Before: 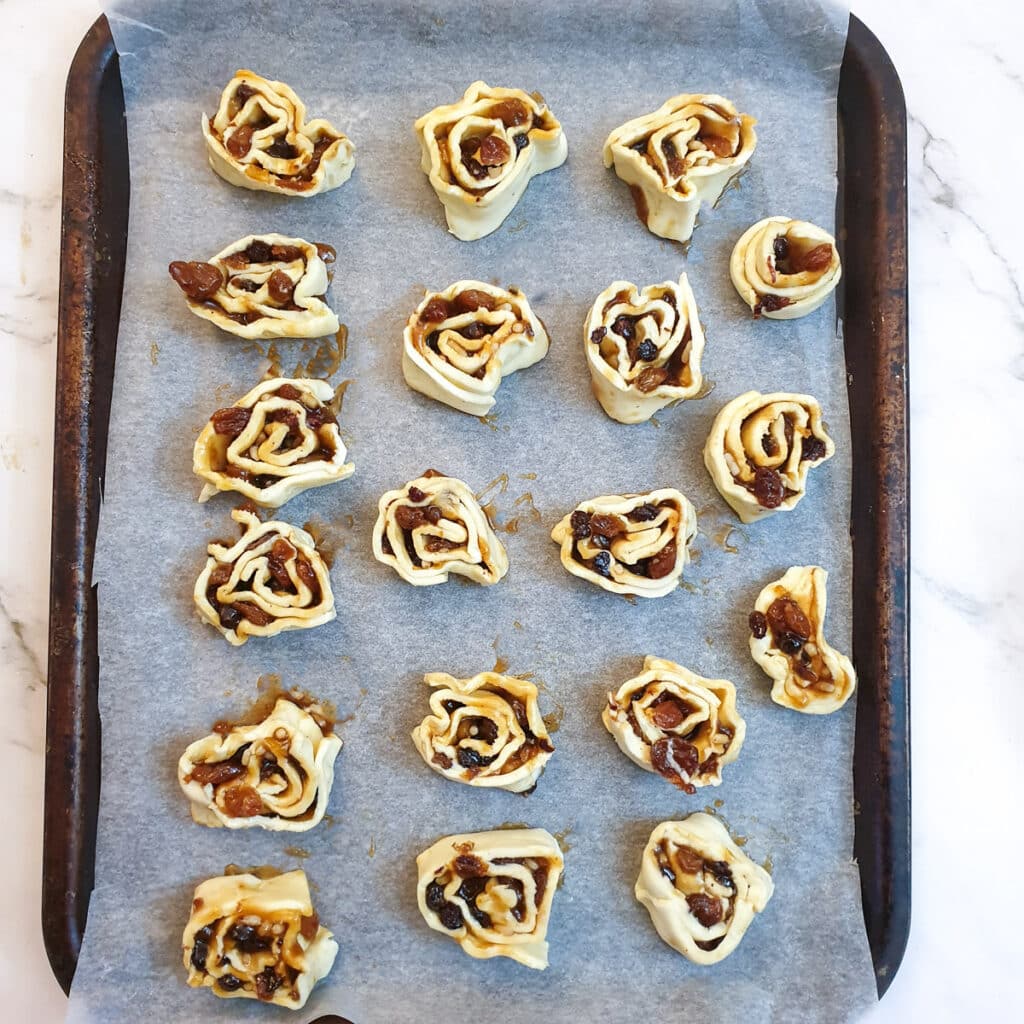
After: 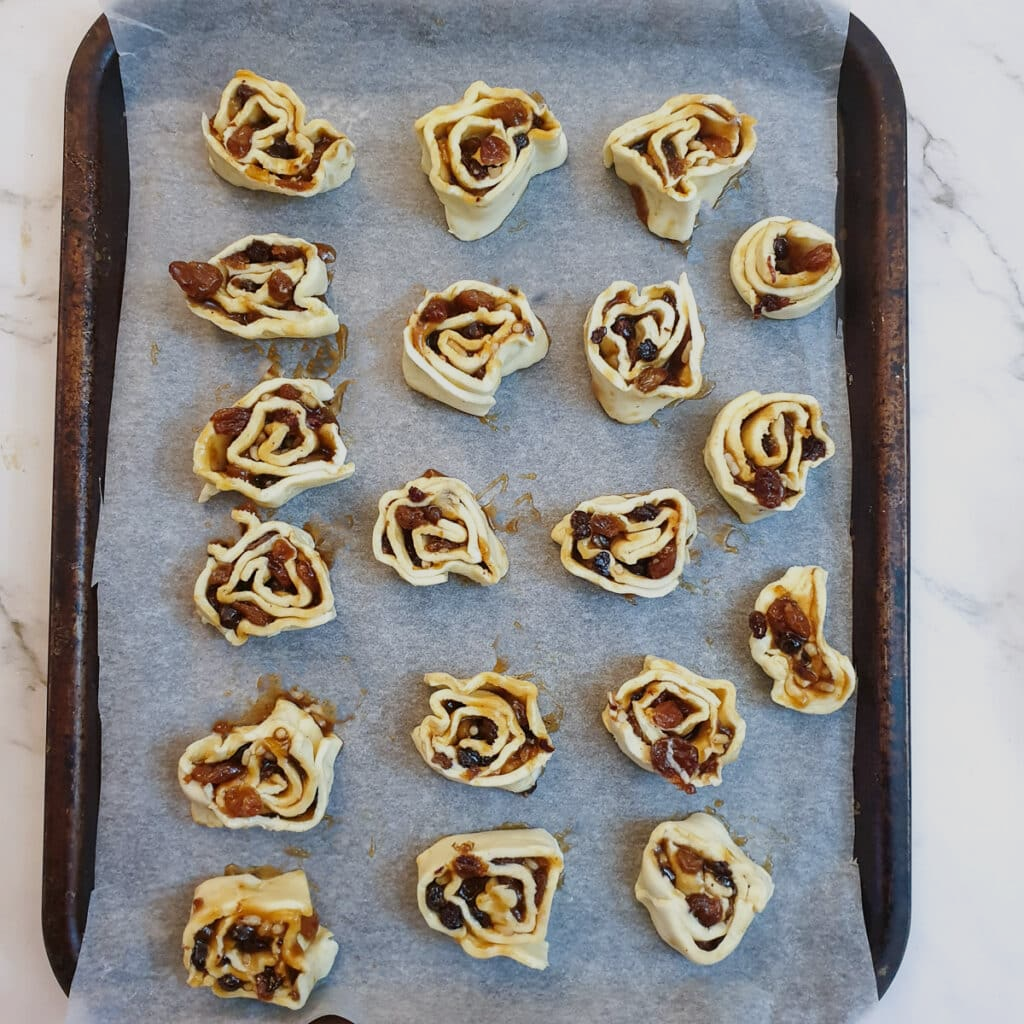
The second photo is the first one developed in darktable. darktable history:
white balance: red 1, blue 1
exposure: exposure -0.462 EV, compensate highlight preservation false
